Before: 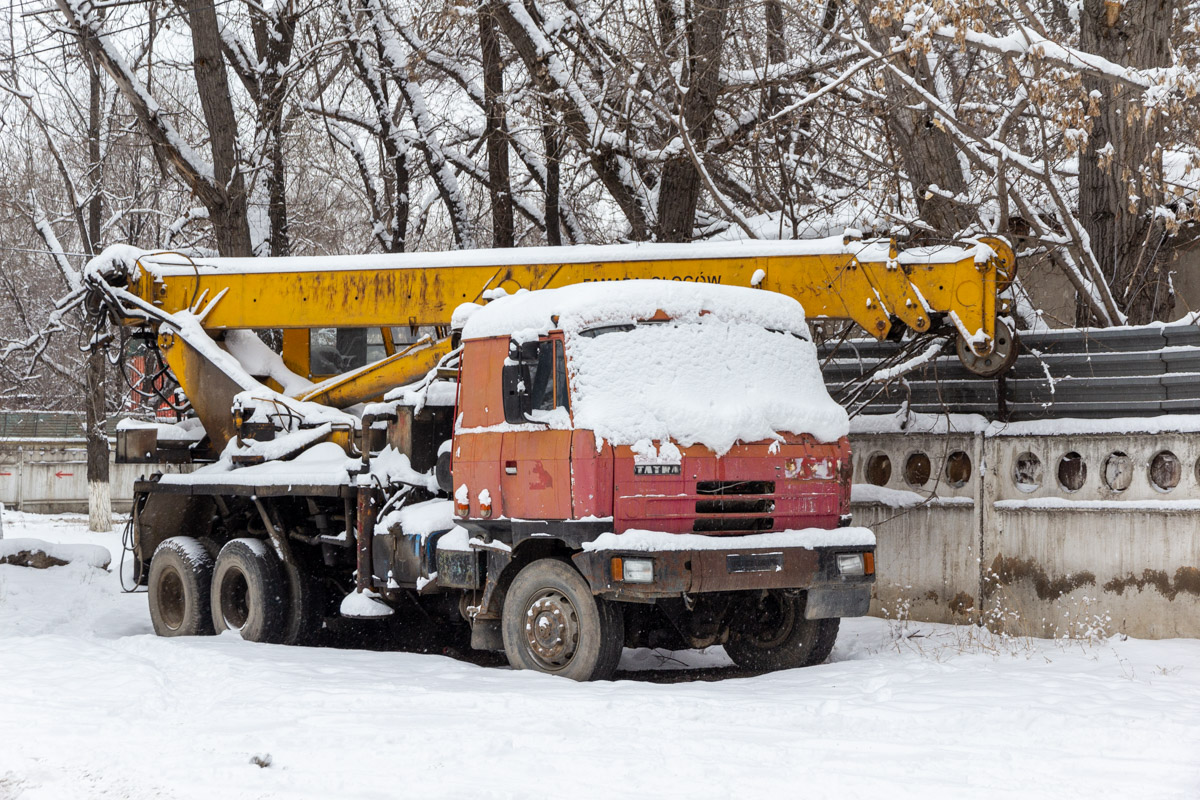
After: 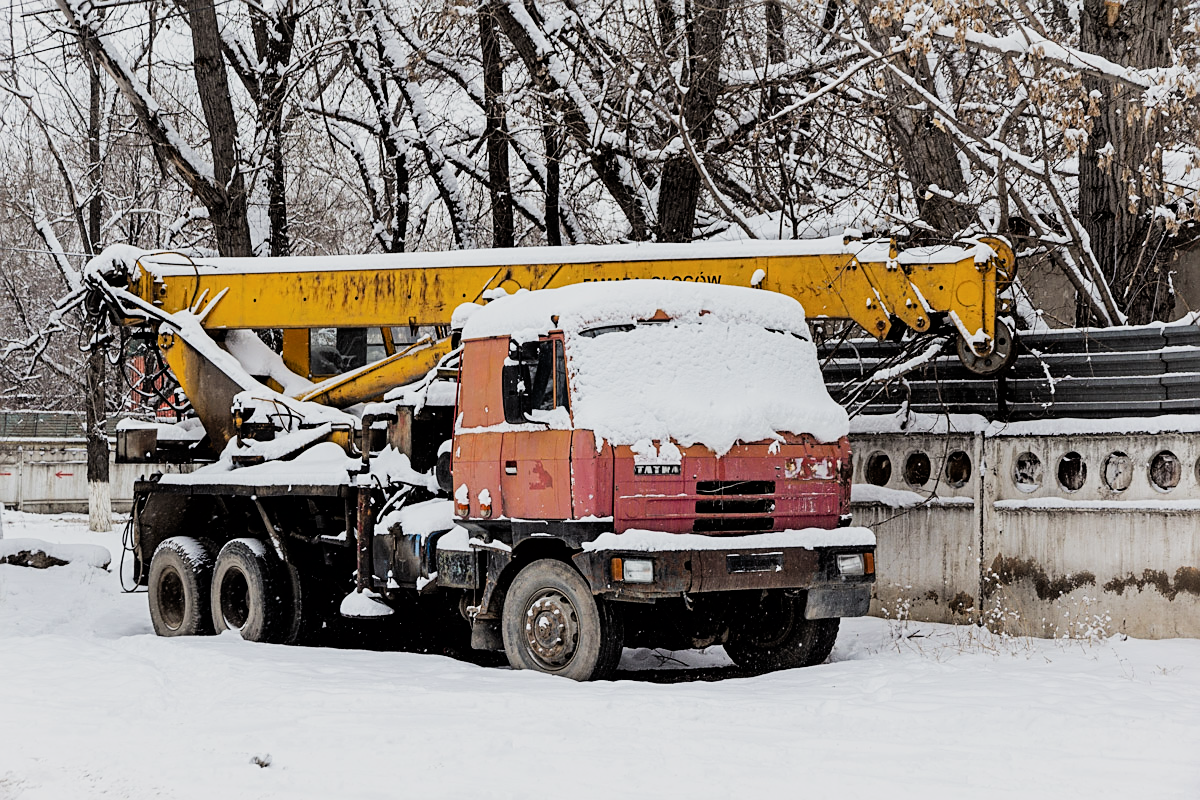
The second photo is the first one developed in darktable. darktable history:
sharpen: on, module defaults
filmic rgb: black relative exposure -5.13 EV, white relative exposure 3.98 EV, threshold 2.96 EV, hardness 2.88, contrast 1.298, highlights saturation mix -30.16%, enable highlight reconstruction true
